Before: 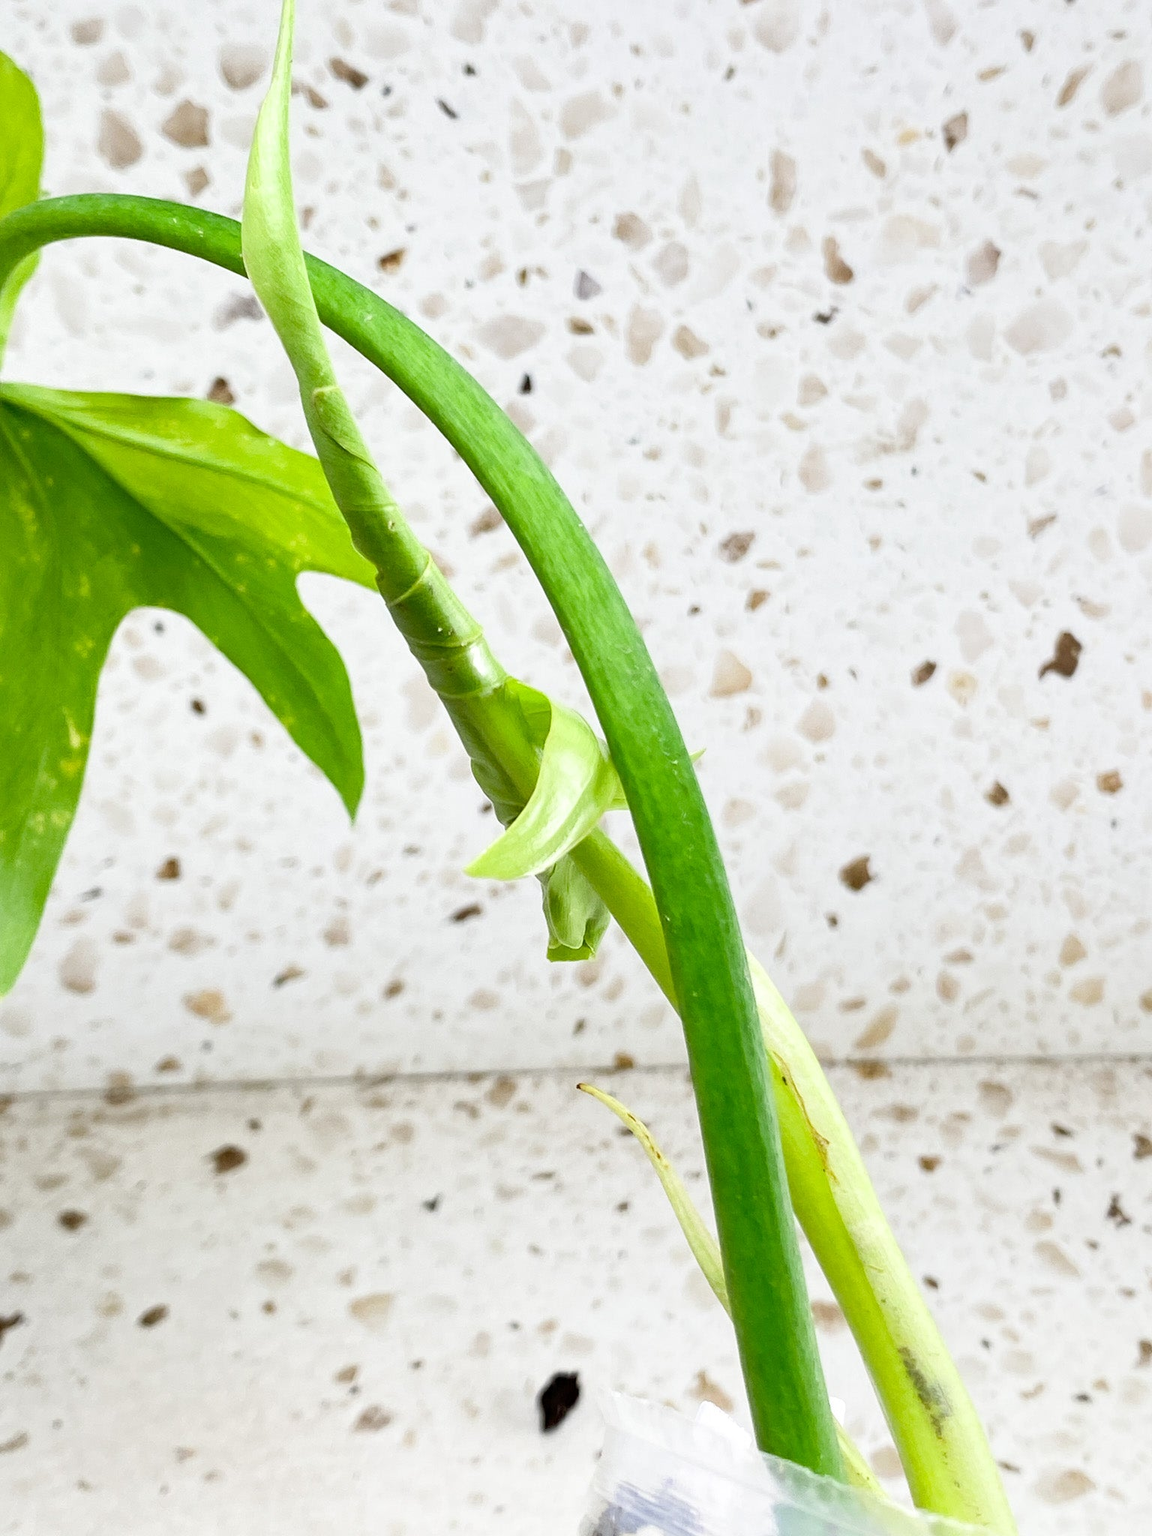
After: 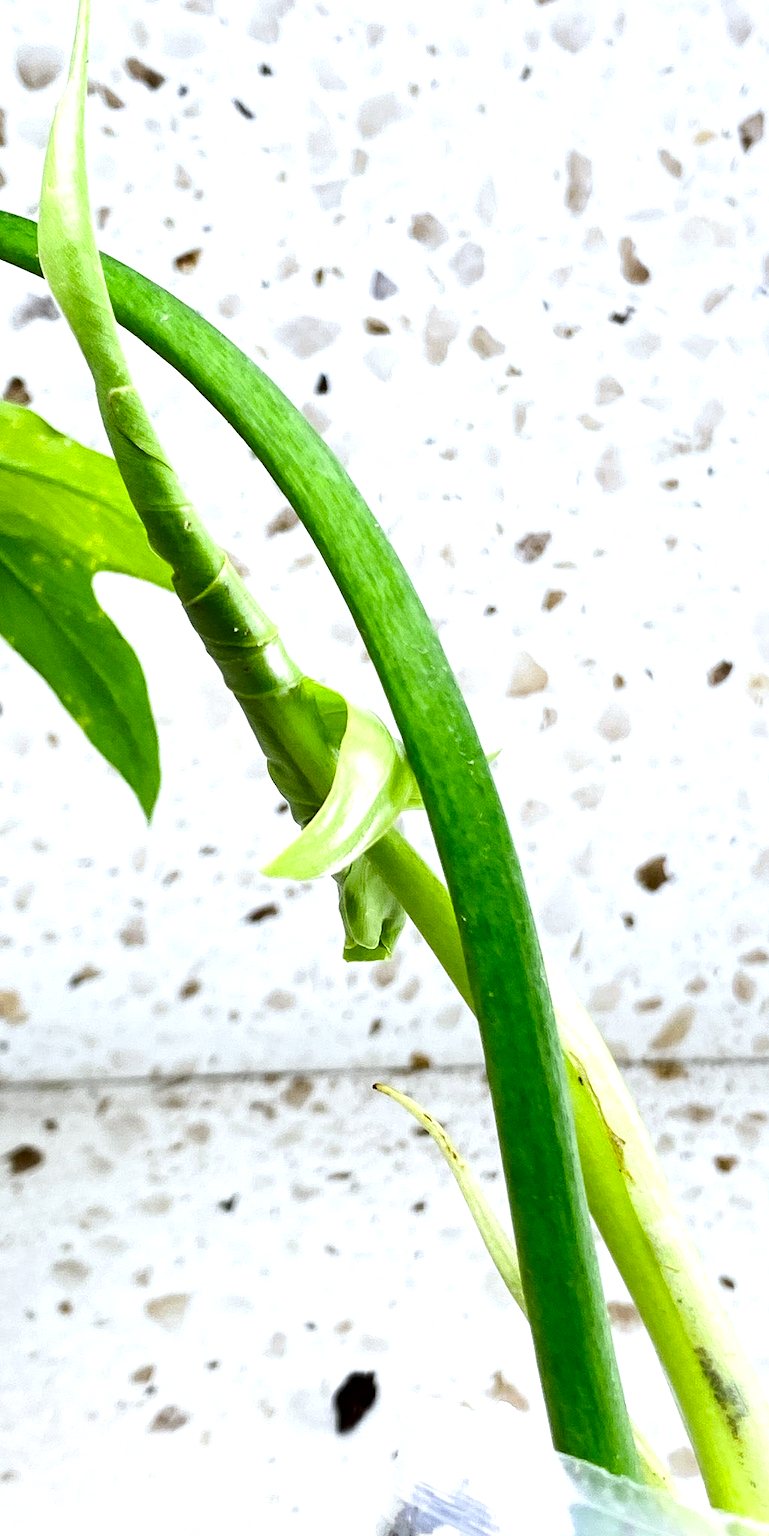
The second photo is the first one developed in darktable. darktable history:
crop and rotate: left 17.732%, right 15.423%
tone equalizer: -8 EV -0.417 EV, -7 EV -0.389 EV, -6 EV -0.333 EV, -5 EV -0.222 EV, -3 EV 0.222 EV, -2 EV 0.333 EV, -1 EV 0.389 EV, +0 EV 0.417 EV, edges refinement/feathering 500, mask exposure compensation -1.57 EV, preserve details no
contrast brightness saturation: brightness -0.2, saturation 0.08
white balance: red 0.967, blue 1.049
